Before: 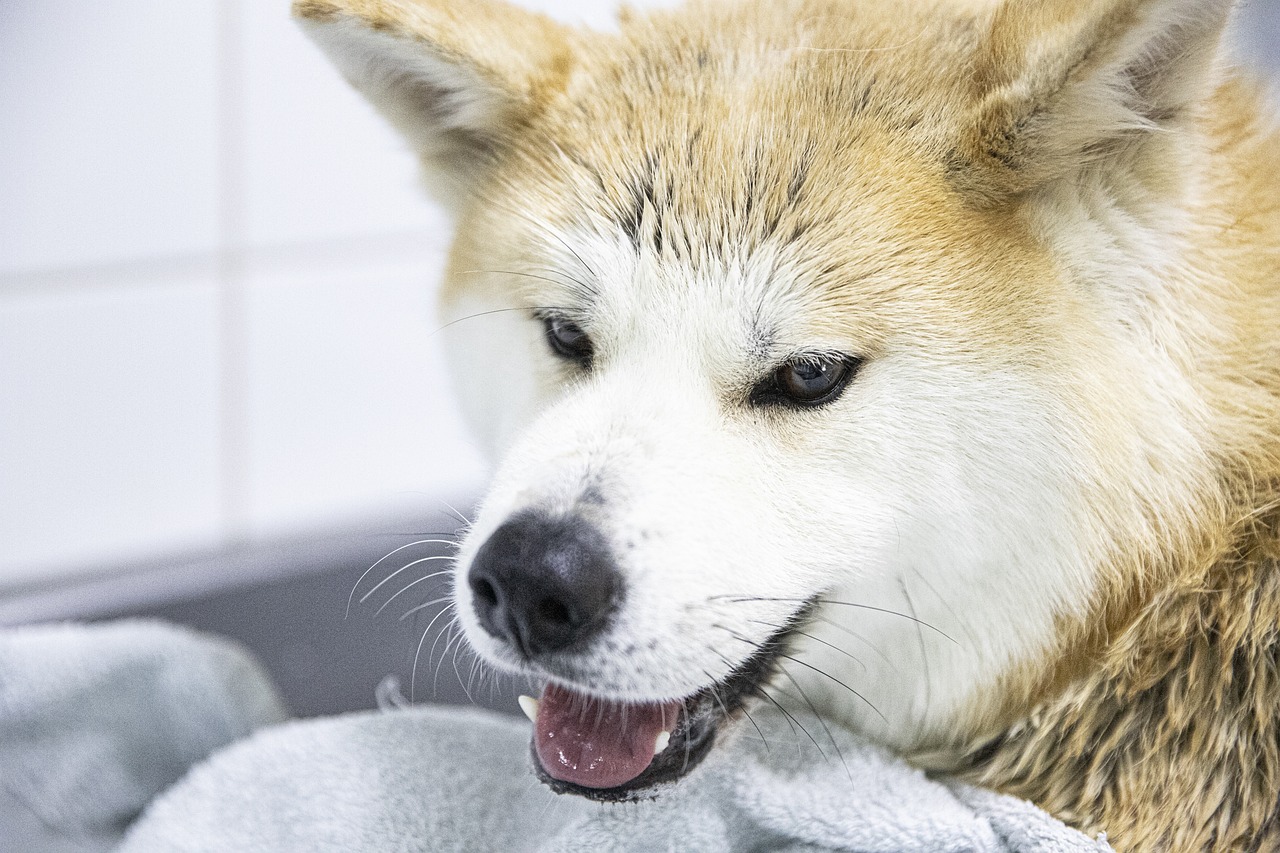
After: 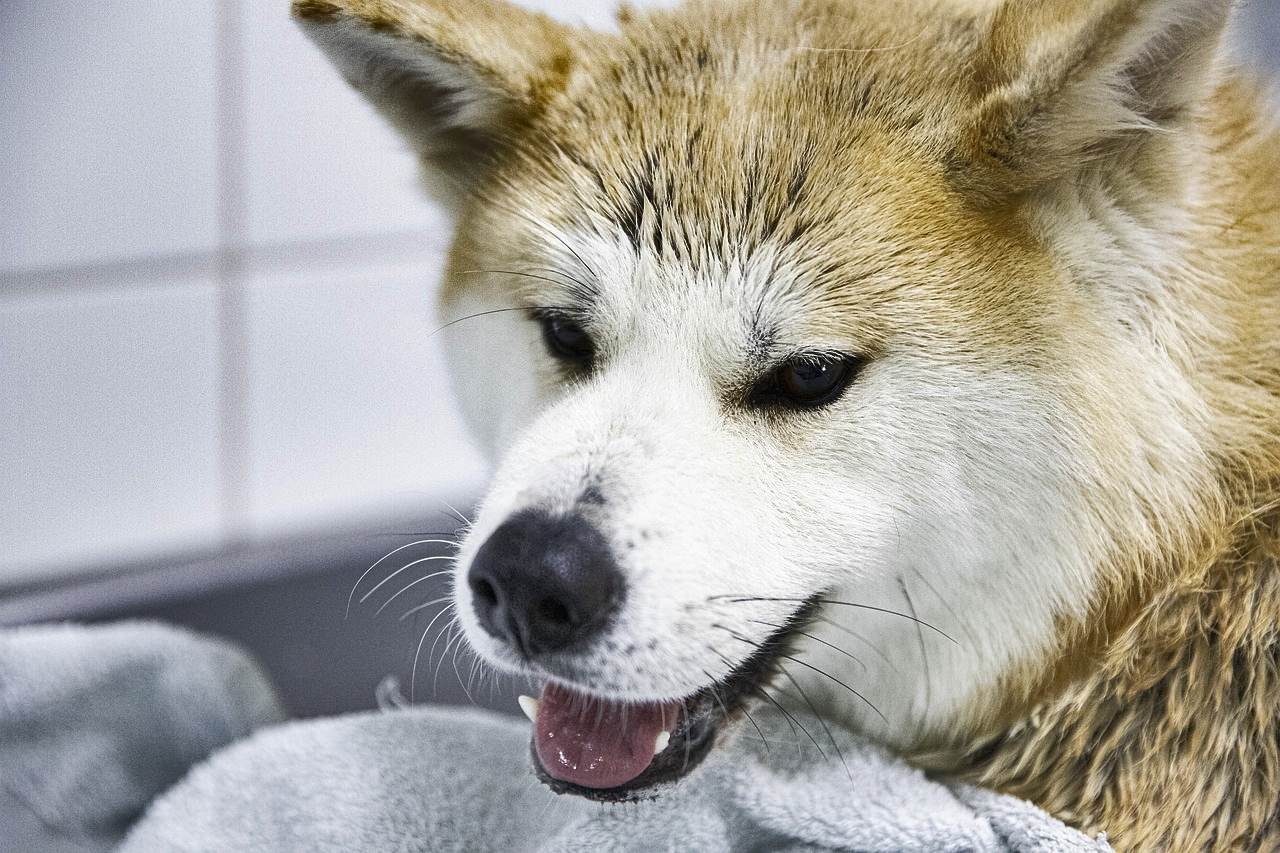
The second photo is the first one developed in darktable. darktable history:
shadows and highlights: radius 106.51, shadows 44.58, highlights -67.86, low approximation 0.01, soften with gaussian
